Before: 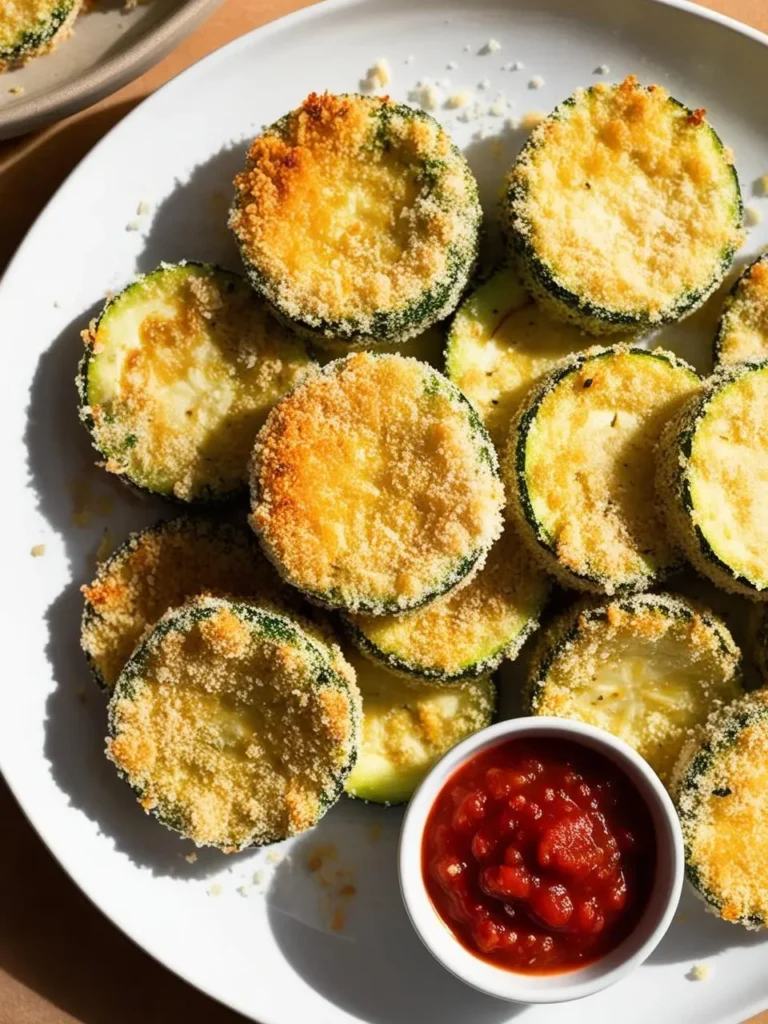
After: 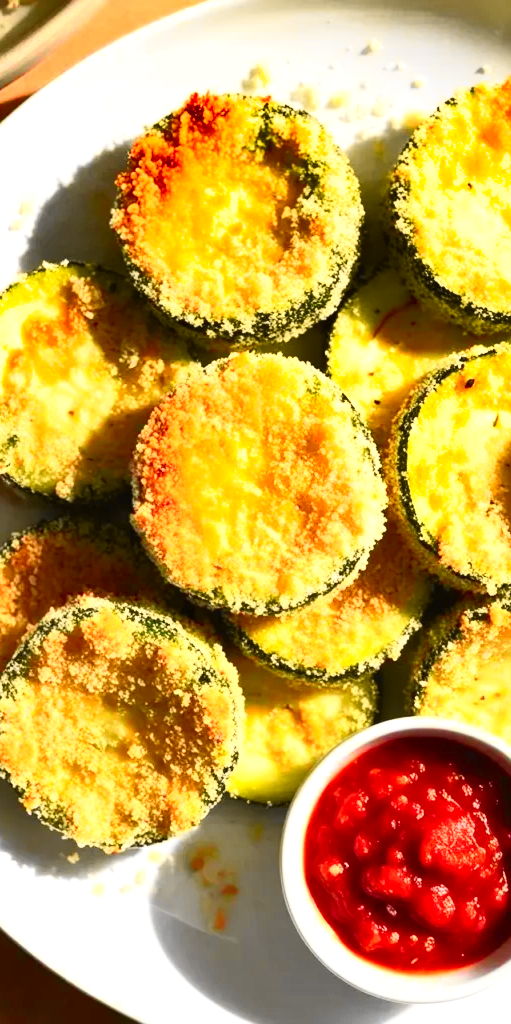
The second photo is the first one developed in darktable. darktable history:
crop and rotate: left 15.444%, right 17.936%
shadows and highlights: shadows 24.99, highlights -47.97, soften with gaussian
tone curve: curves: ch0 [(0, 0.017) (0.259, 0.344) (0.593, 0.778) (0.786, 0.931) (1, 0.999)]; ch1 [(0, 0) (0.405, 0.387) (0.442, 0.47) (0.492, 0.5) (0.511, 0.503) (0.548, 0.596) (0.7, 0.795) (1, 1)]; ch2 [(0, 0) (0.411, 0.433) (0.5, 0.504) (0.535, 0.581) (1, 1)], color space Lab, independent channels, preserve colors none
exposure: exposure 0.55 EV, compensate highlight preservation false
